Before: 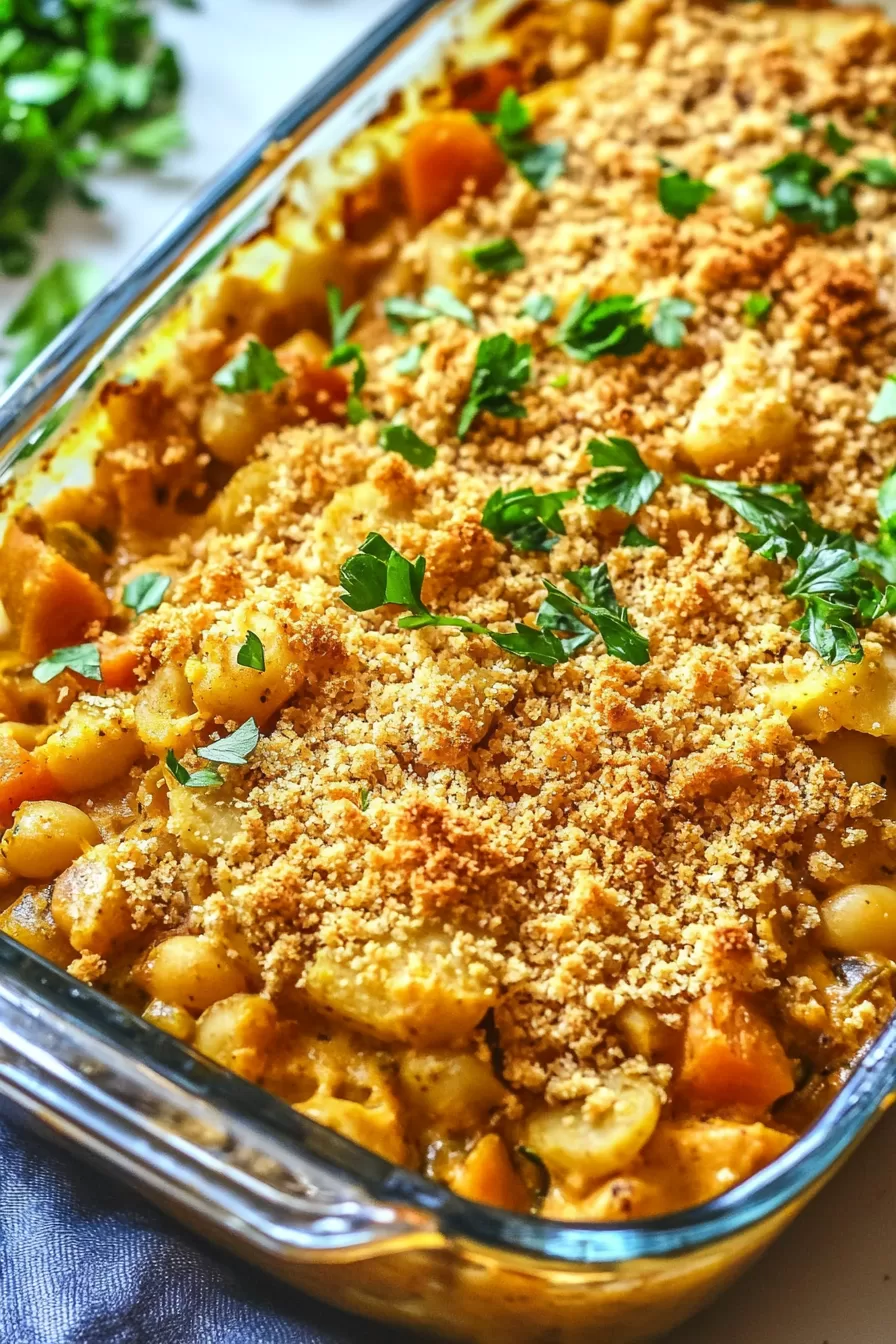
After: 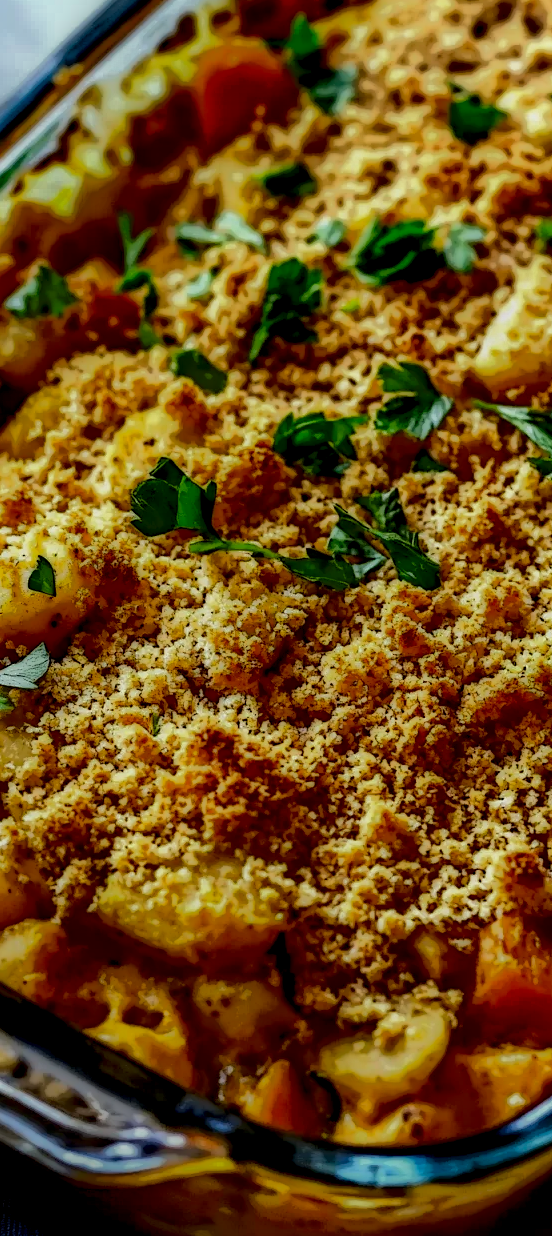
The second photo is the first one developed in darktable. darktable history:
crop and rotate: left 23.359%, top 5.631%, right 15%, bottom 2.331%
local contrast: highlights 0%, shadows 228%, detail 164%, midtone range 0.004
